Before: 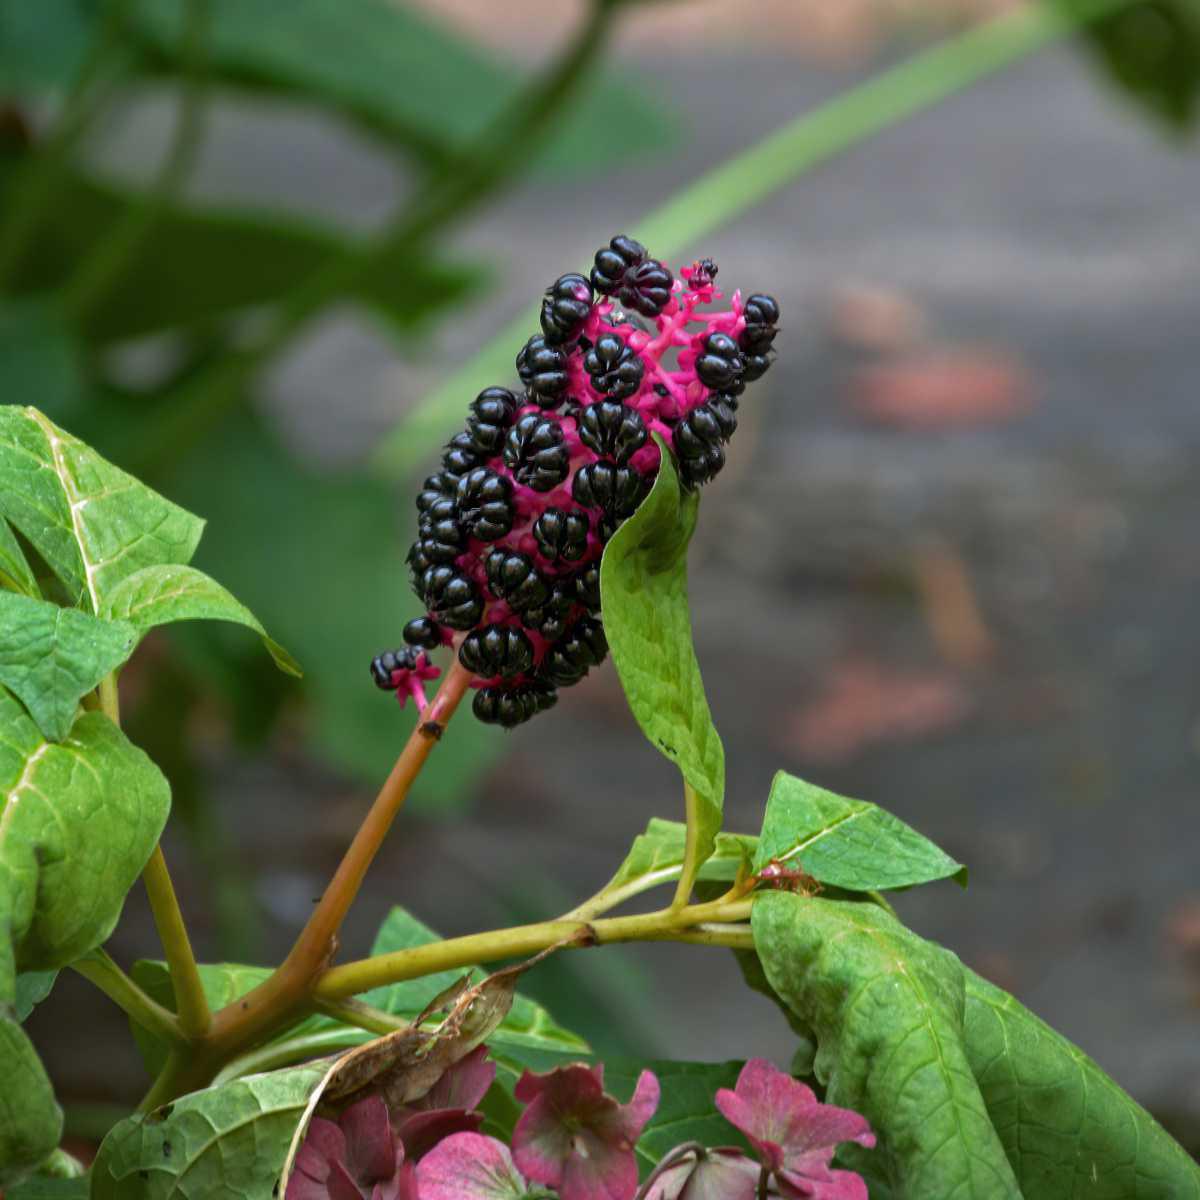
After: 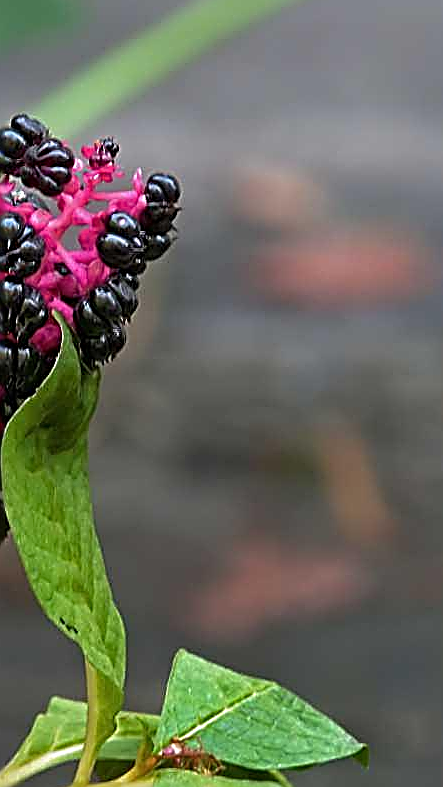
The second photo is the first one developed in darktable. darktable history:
crop and rotate: left 49.936%, top 10.094%, right 13.136%, bottom 24.256%
sharpen: amount 1.861
